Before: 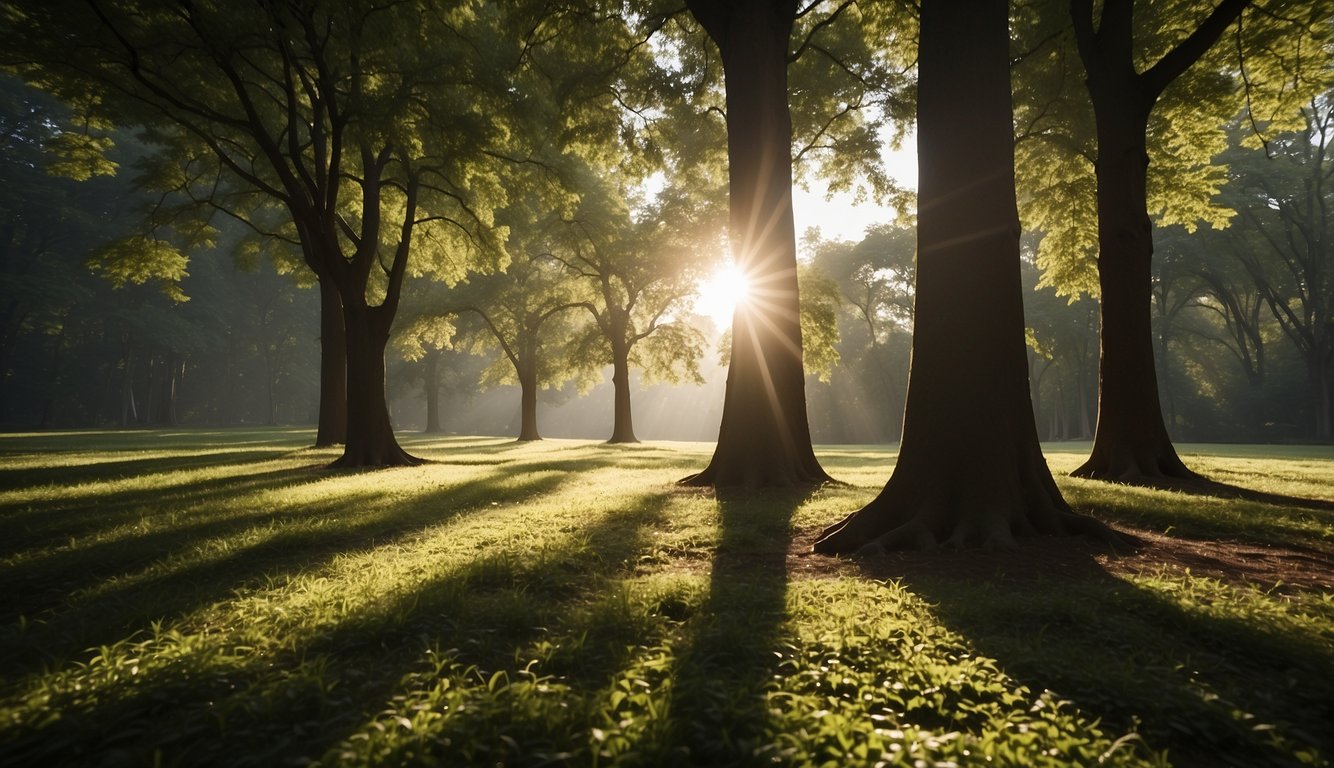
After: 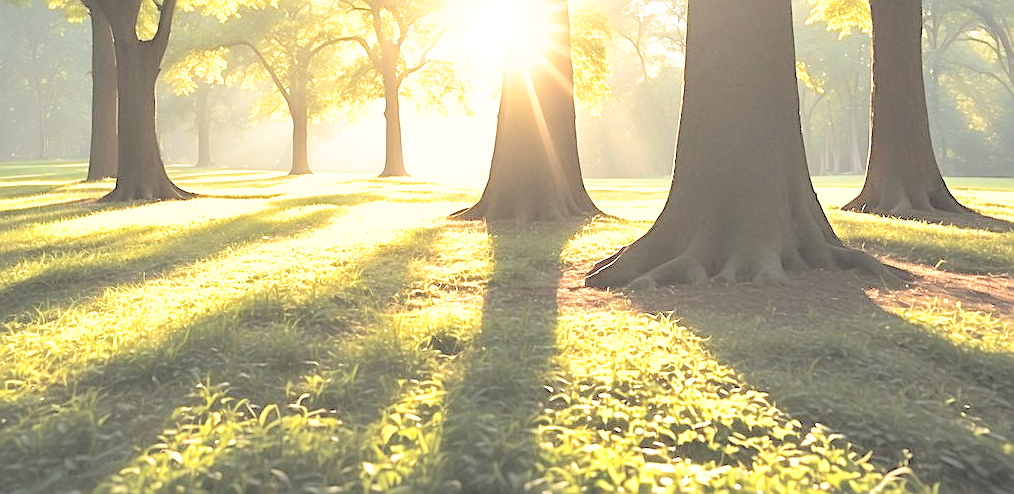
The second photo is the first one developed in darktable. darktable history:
tone equalizer: -8 EV -0.399 EV, -7 EV -0.375 EV, -6 EV -0.306 EV, -5 EV -0.219 EV, -3 EV 0.246 EV, -2 EV 0.306 EV, -1 EV 0.363 EV, +0 EV 0.421 EV, mask exposure compensation -0.502 EV
shadows and highlights: shadows 35.75, highlights -35.15, highlights color adjustment 55.24%, soften with gaussian
crop and rotate: left 17.211%, top 34.699%, right 6.719%, bottom 0.961%
base curve: curves: ch0 [(0, 0) (0.579, 0.807) (1, 1)], preserve colors none
sharpen: on, module defaults
exposure: black level correction 0, exposure 0.89 EV, compensate exposure bias true, compensate highlight preservation false
contrast brightness saturation: brightness 0.994
